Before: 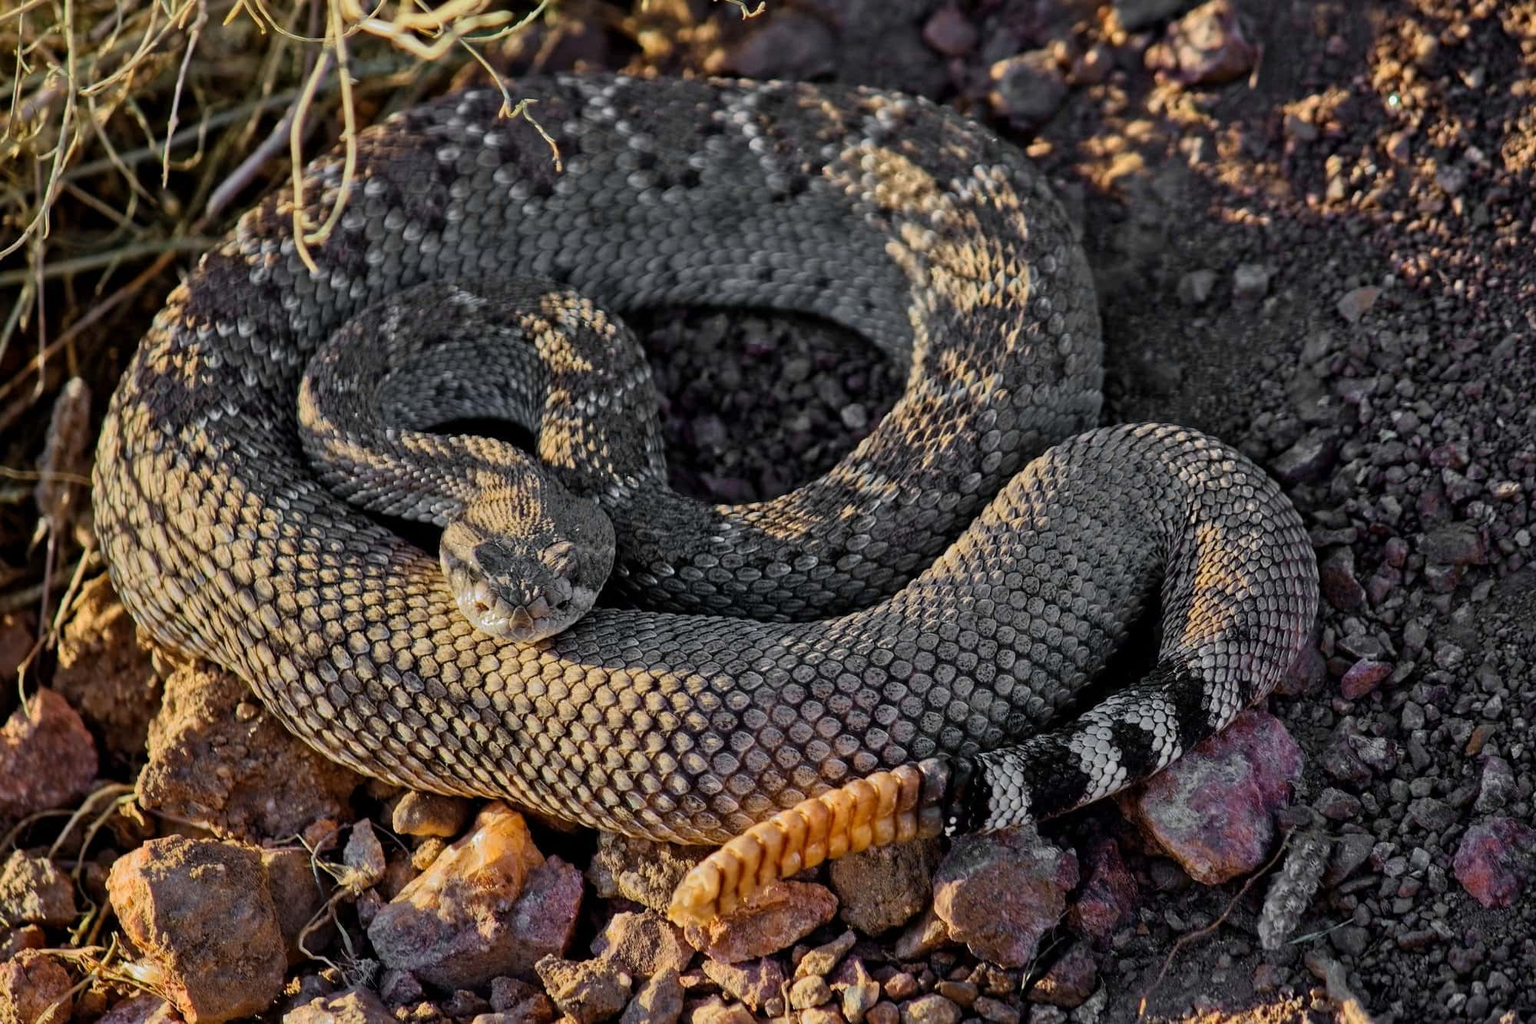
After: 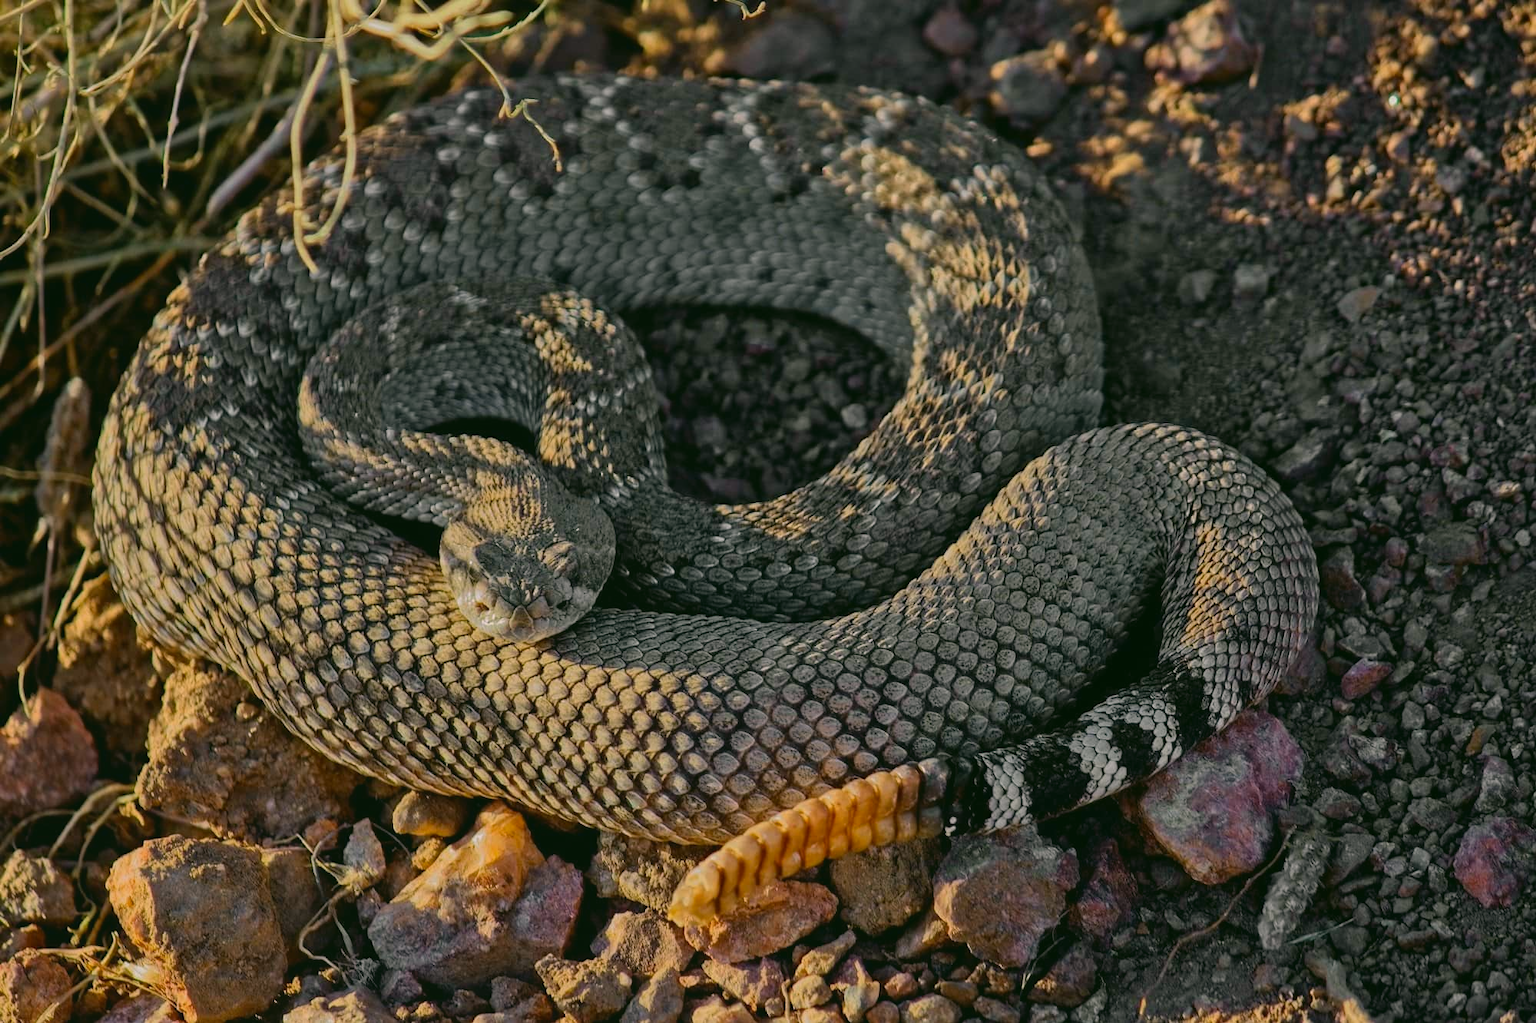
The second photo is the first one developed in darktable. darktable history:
color correction: highlights a* 4.02, highlights b* 4.98, shadows a* -7.55, shadows b* 4.98
local contrast: highlights 68%, shadows 68%, detail 82%, midtone range 0.325
